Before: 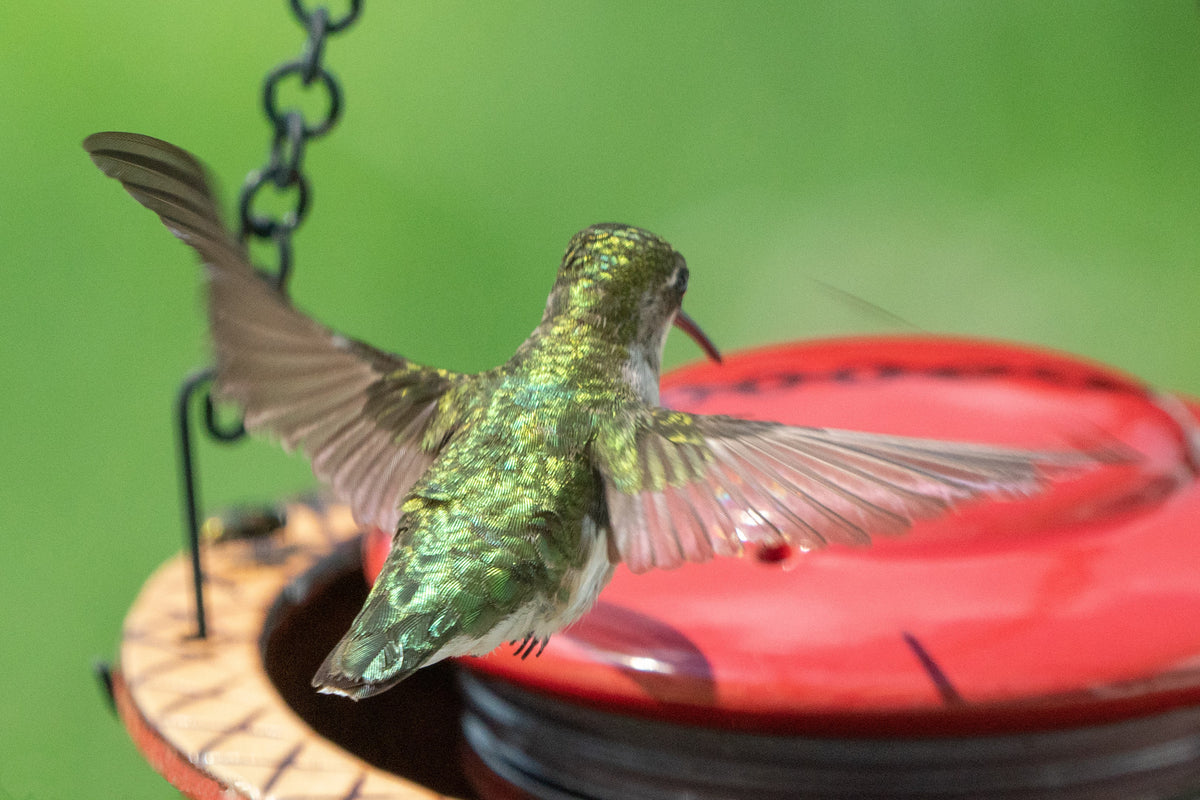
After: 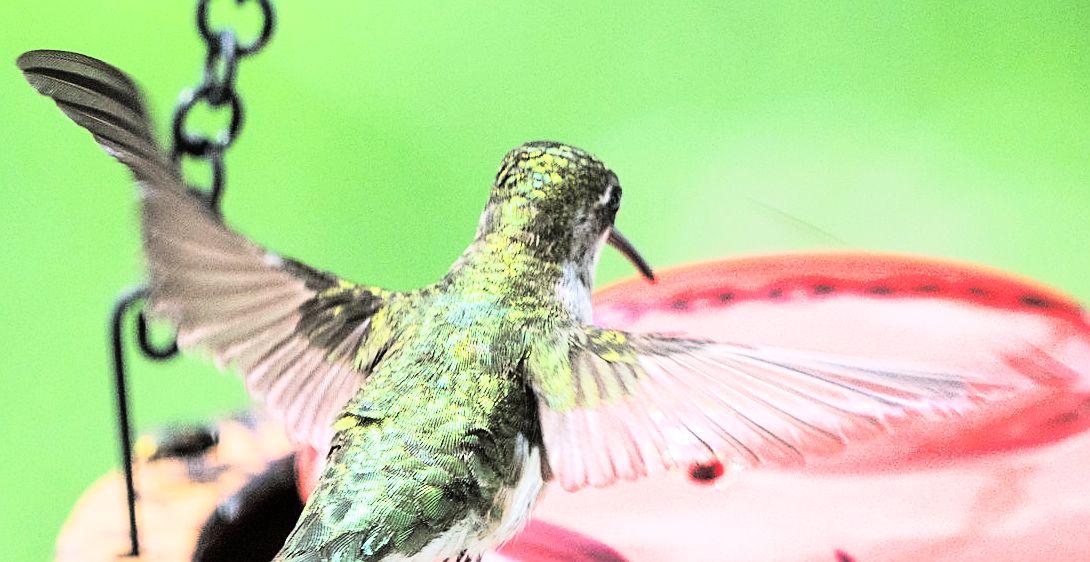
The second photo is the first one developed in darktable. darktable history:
sharpen: on, module defaults
crop: left 5.596%, top 10.314%, right 3.534%, bottom 19.395%
white balance: red 0.967, blue 1.119, emerald 0.756
rgb curve: curves: ch0 [(0, 0) (0.21, 0.15) (0.24, 0.21) (0.5, 0.75) (0.75, 0.96) (0.89, 0.99) (1, 1)]; ch1 [(0, 0.02) (0.21, 0.13) (0.25, 0.2) (0.5, 0.67) (0.75, 0.9) (0.89, 0.97) (1, 1)]; ch2 [(0, 0.02) (0.21, 0.13) (0.25, 0.2) (0.5, 0.67) (0.75, 0.9) (0.89, 0.97) (1, 1)], compensate middle gray true
split-toning: shadows › hue 36°, shadows › saturation 0.05, highlights › hue 10.8°, highlights › saturation 0.15, compress 40%
